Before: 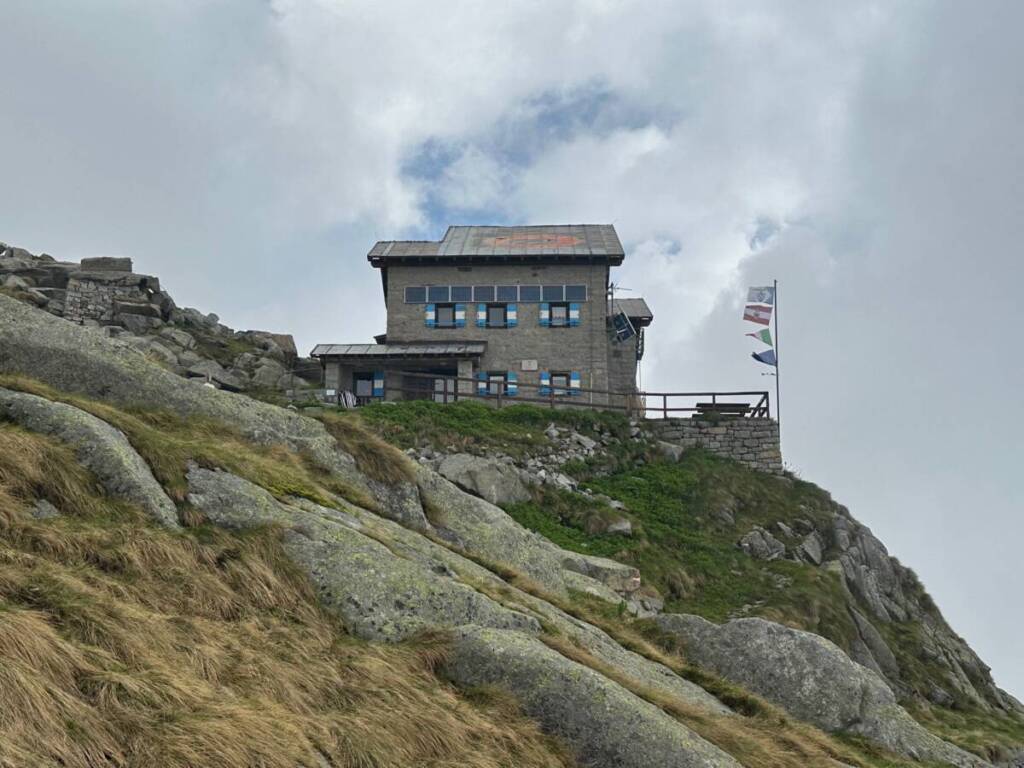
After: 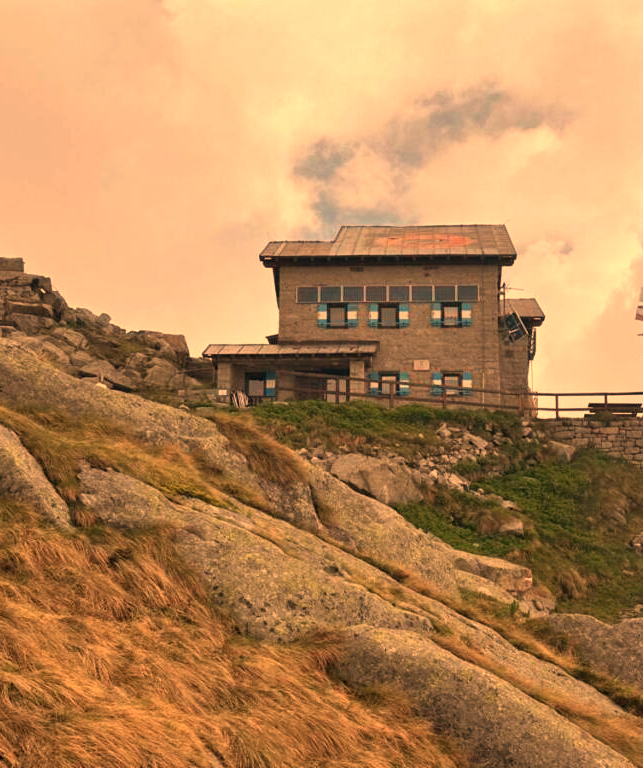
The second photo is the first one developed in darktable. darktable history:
crop: left 10.644%, right 26.528%
white balance: red 1.467, blue 0.684
